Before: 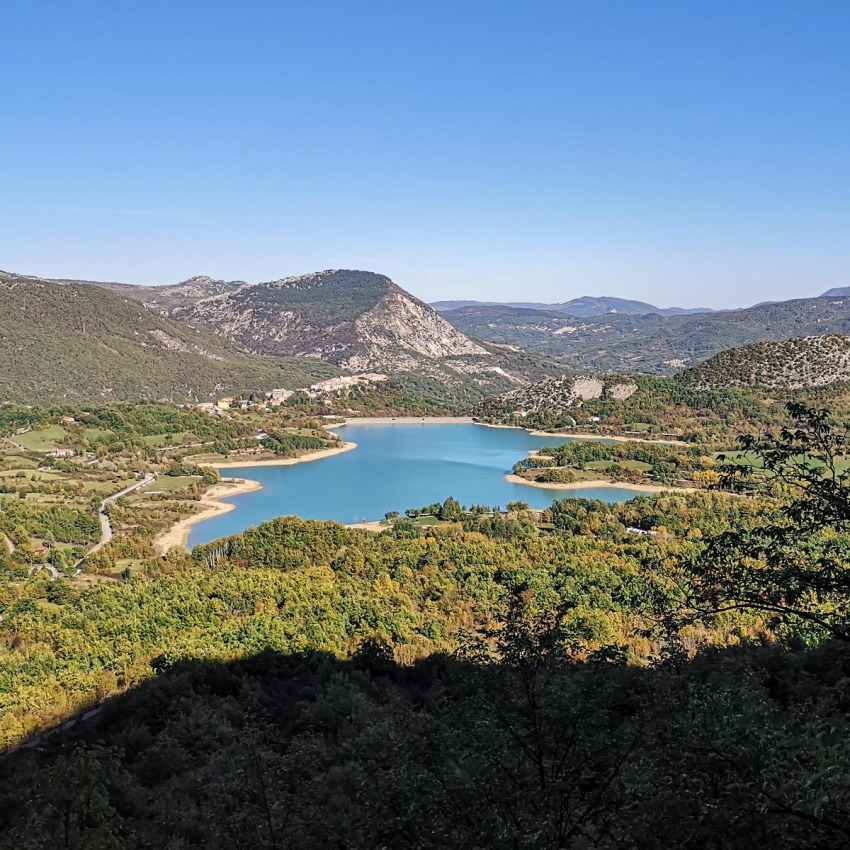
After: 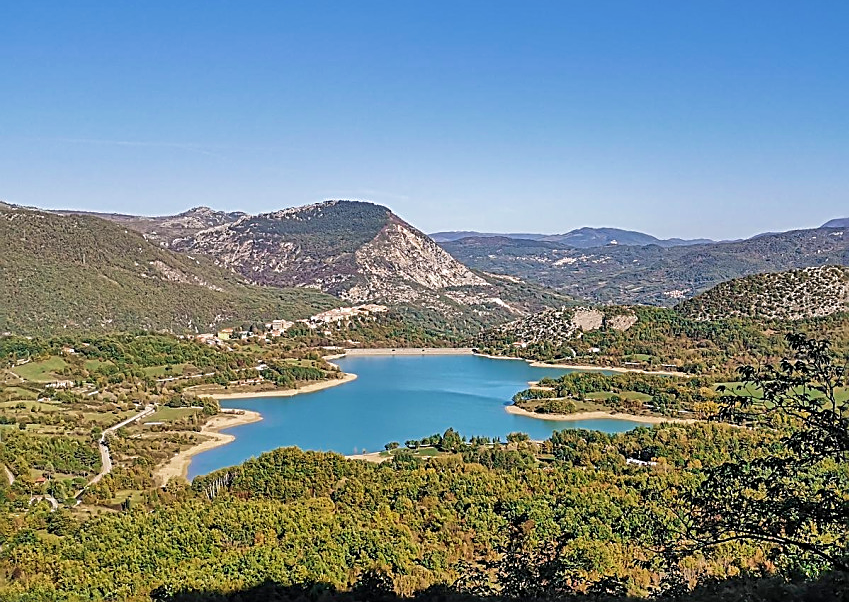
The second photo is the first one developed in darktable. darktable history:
shadows and highlights: shadows 37.25, highlights -26.91, highlights color adjustment 0.696%, soften with gaussian
crop and rotate: top 8.278%, bottom 20.857%
sharpen: amount 0.733
velvia: on, module defaults
color zones: curves: ch0 [(0, 0.444) (0.143, 0.442) (0.286, 0.441) (0.429, 0.441) (0.571, 0.441) (0.714, 0.441) (0.857, 0.442) (1, 0.444)]
